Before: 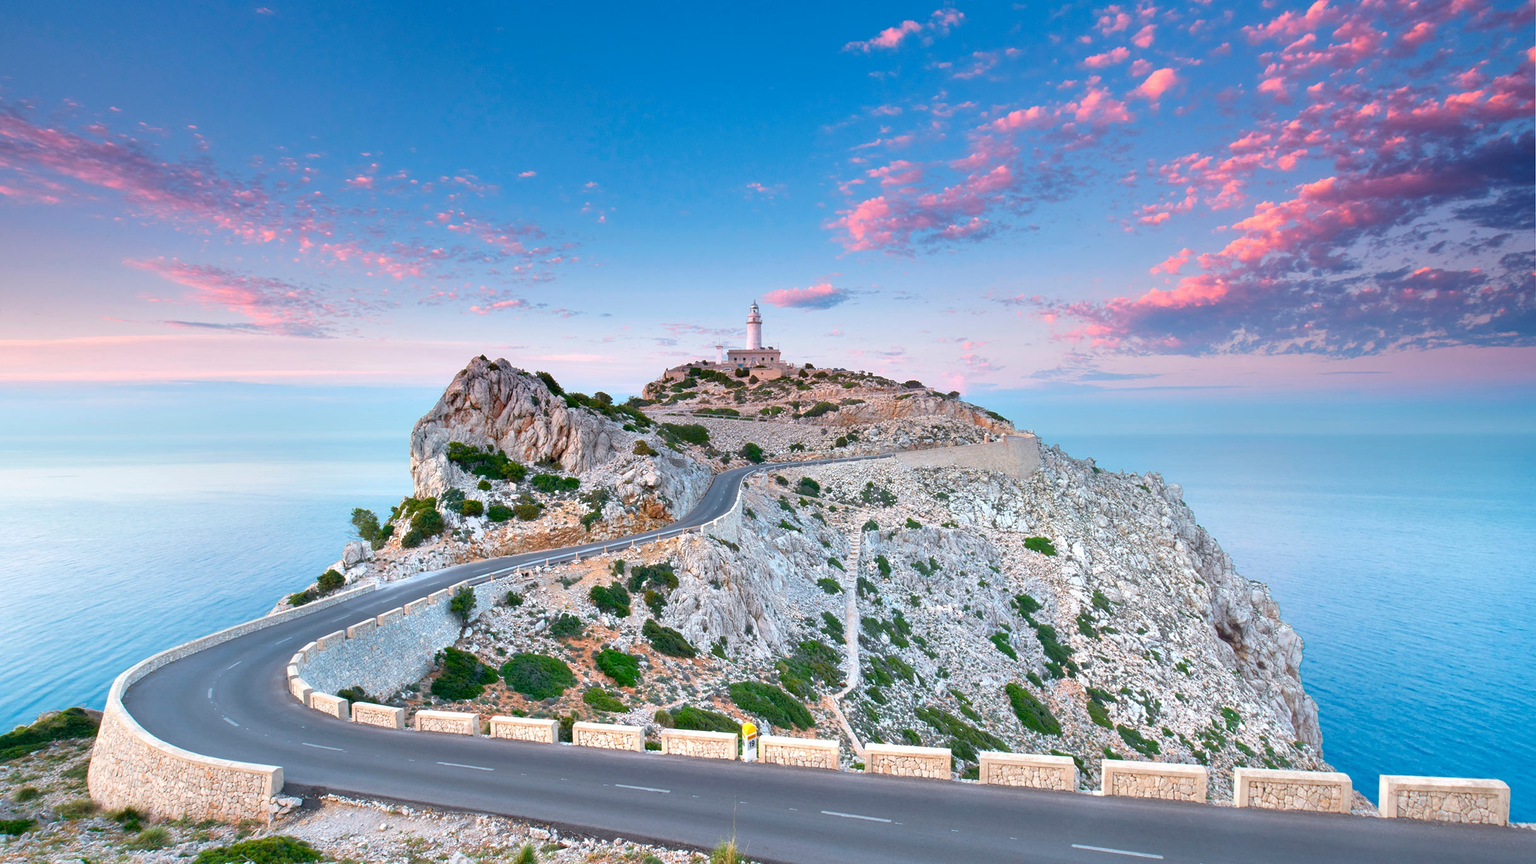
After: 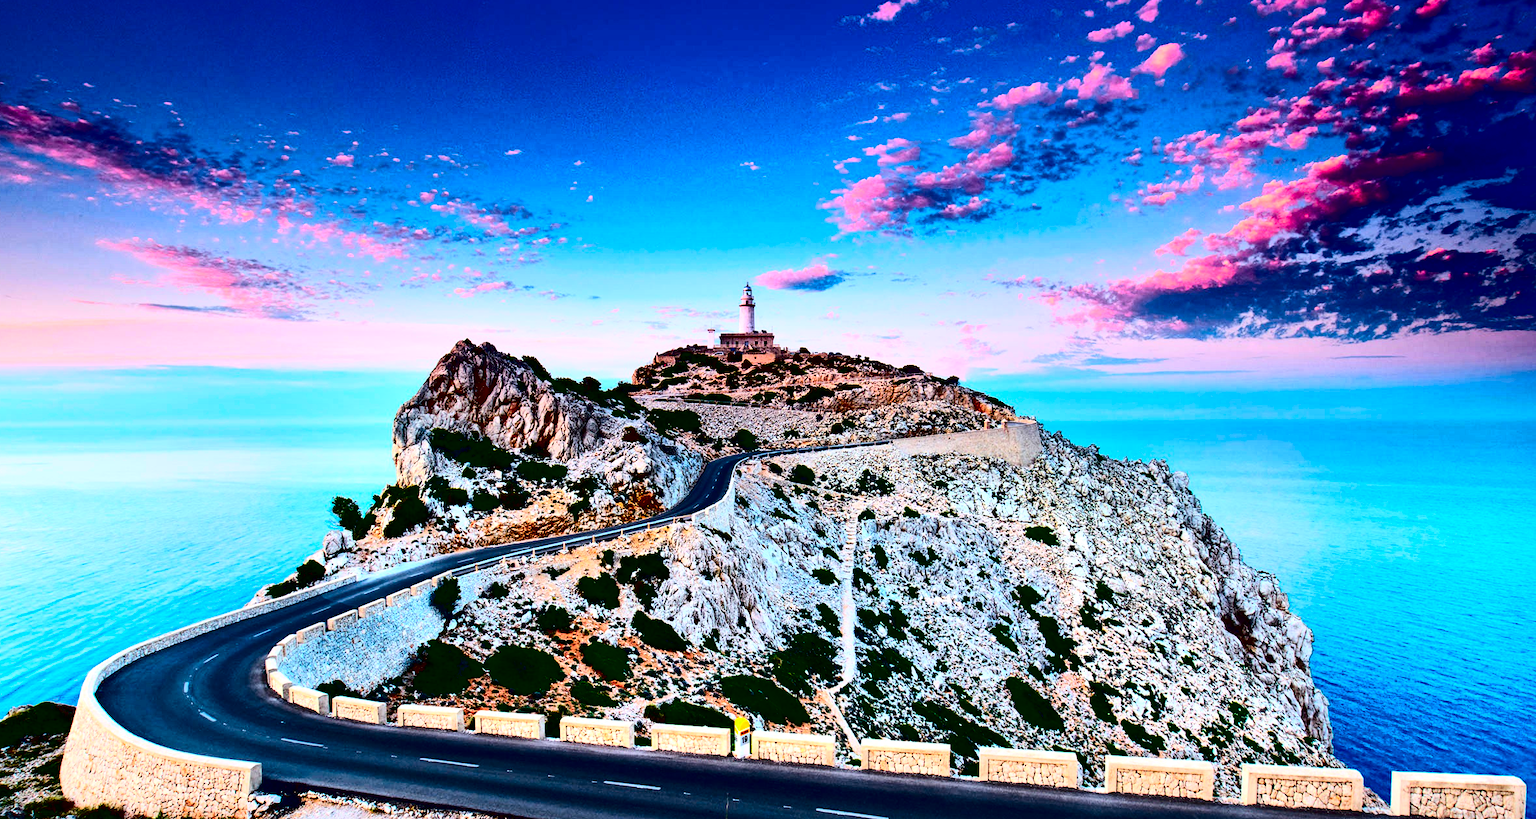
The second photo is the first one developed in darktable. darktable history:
shadows and highlights: shadows 6.37, soften with gaussian
contrast brightness saturation: contrast 0.788, brightness -0.983, saturation 0.993
local contrast: mode bilateral grid, contrast 28, coarseness 16, detail 115%, midtone range 0.2
crop: left 1.942%, top 3.092%, right 1.039%, bottom 4.824%
